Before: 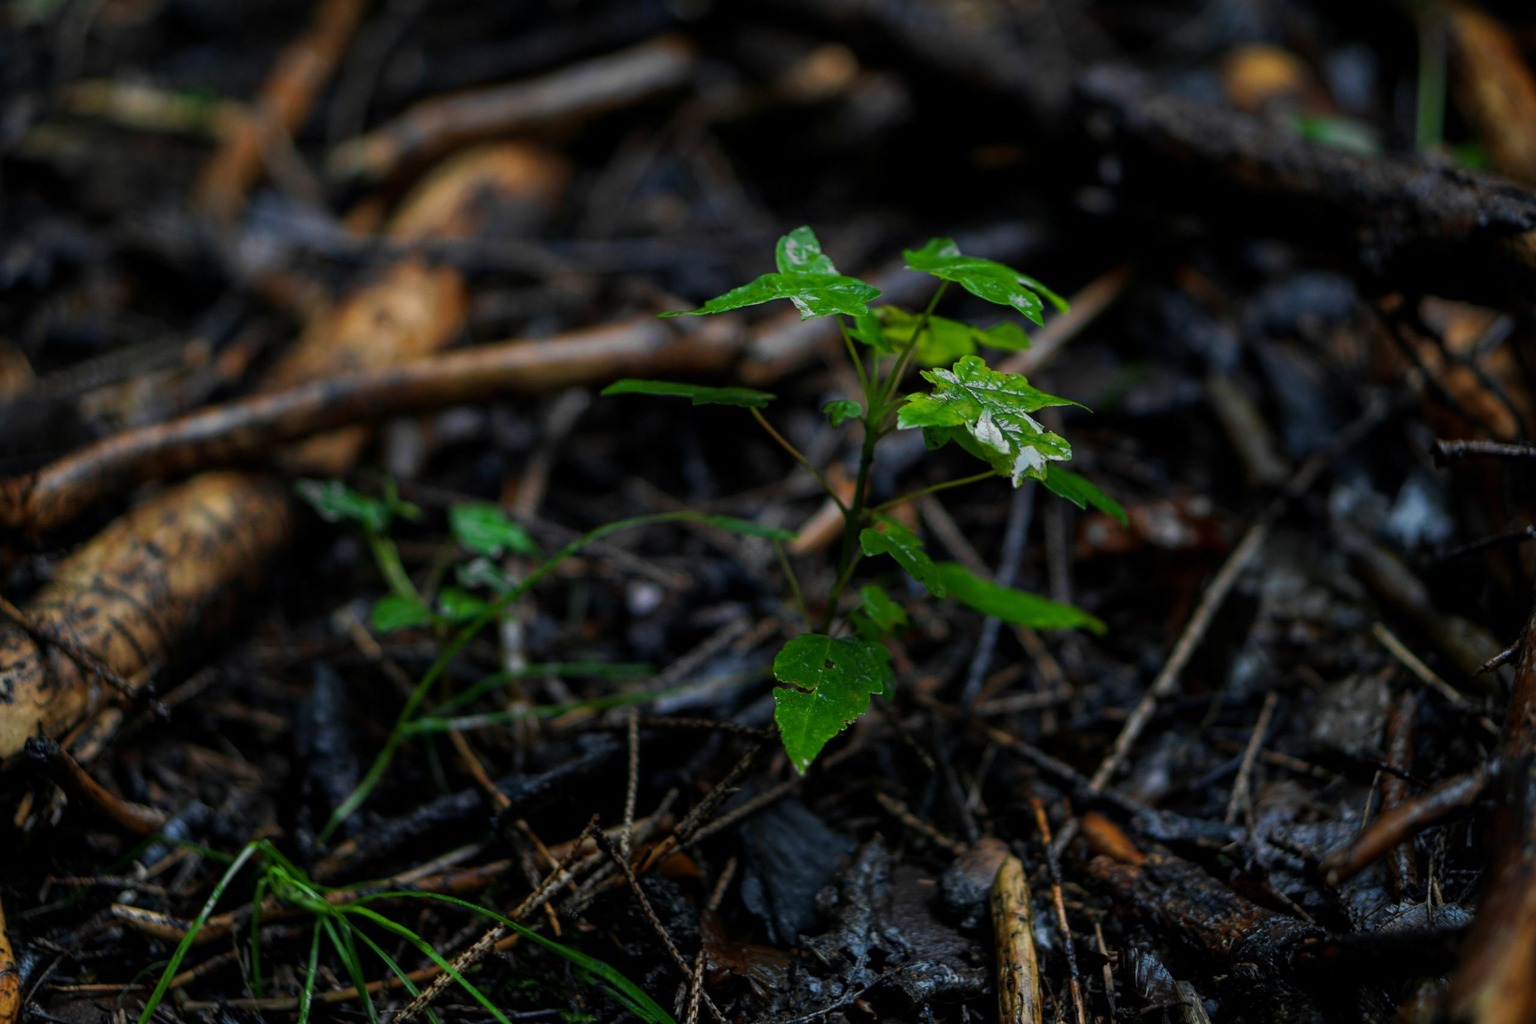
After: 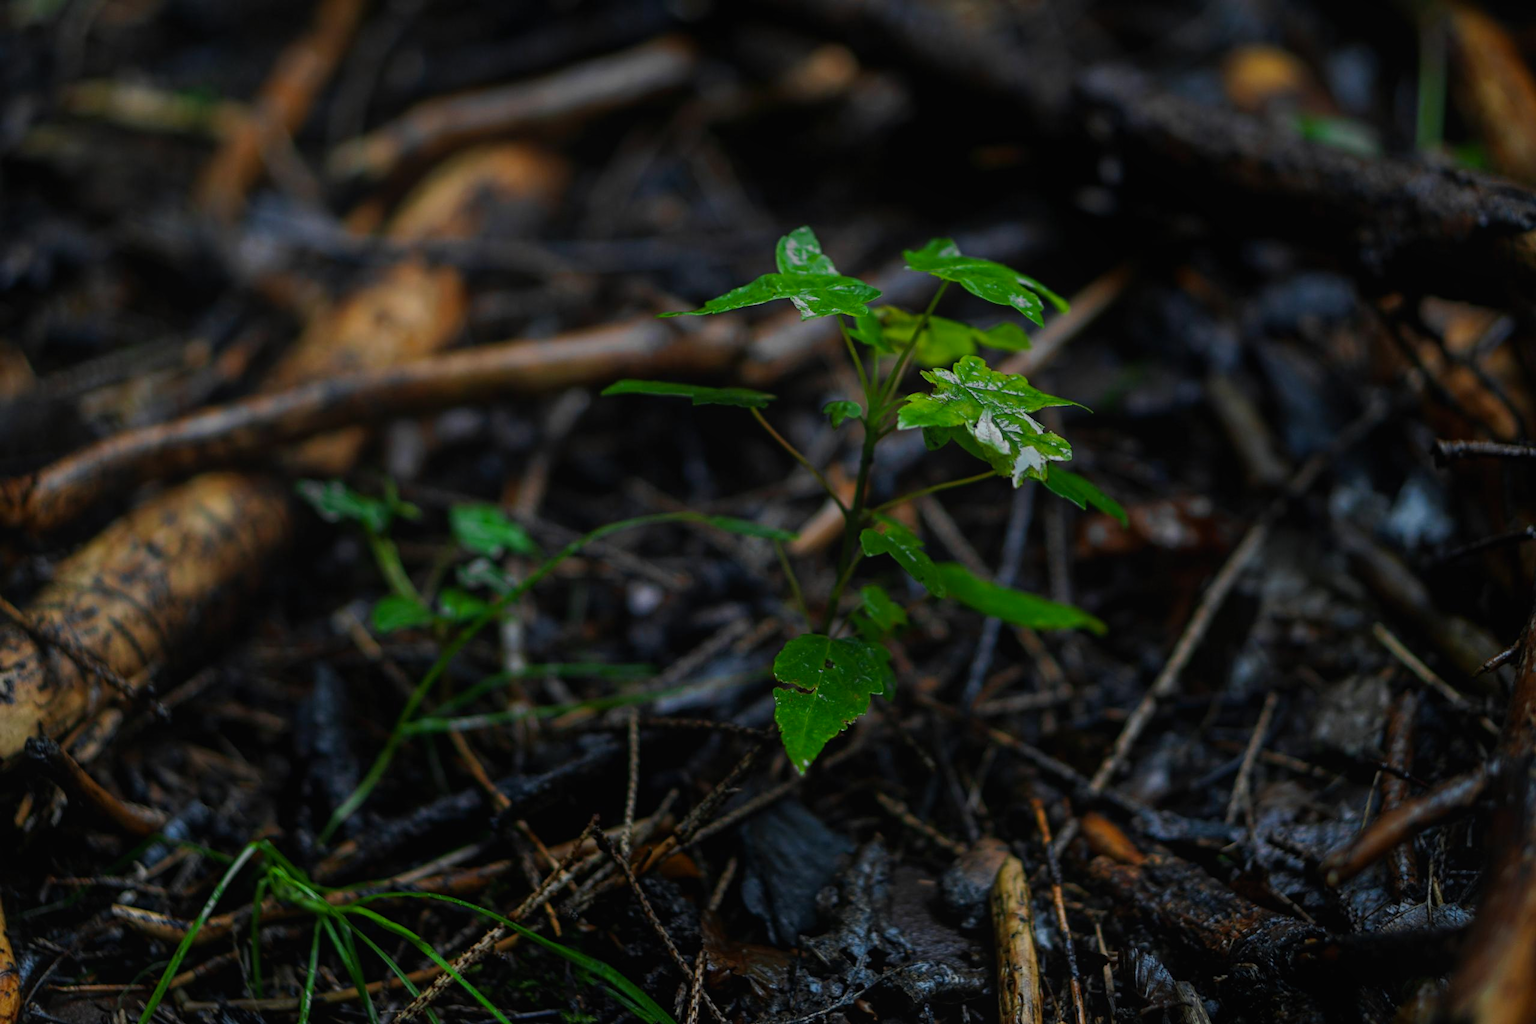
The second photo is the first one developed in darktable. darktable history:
tone equalizer: on, module defaults
contrast equalizer: y [[0.439, 0.44, 0.442, 0.457, 0.493, 0.498], [0.5 ×6], [0.5 ×6], [0 ×6], [0 ×6]], mix 0.59
